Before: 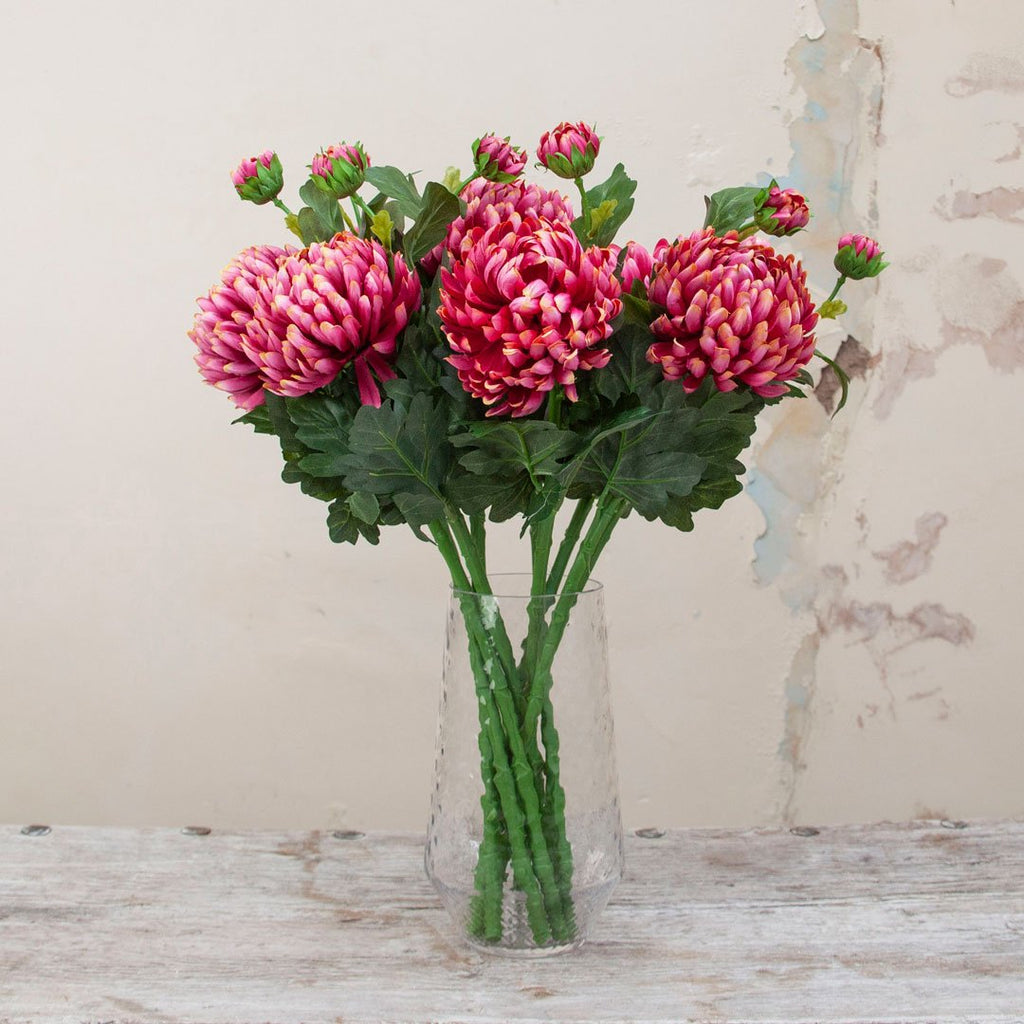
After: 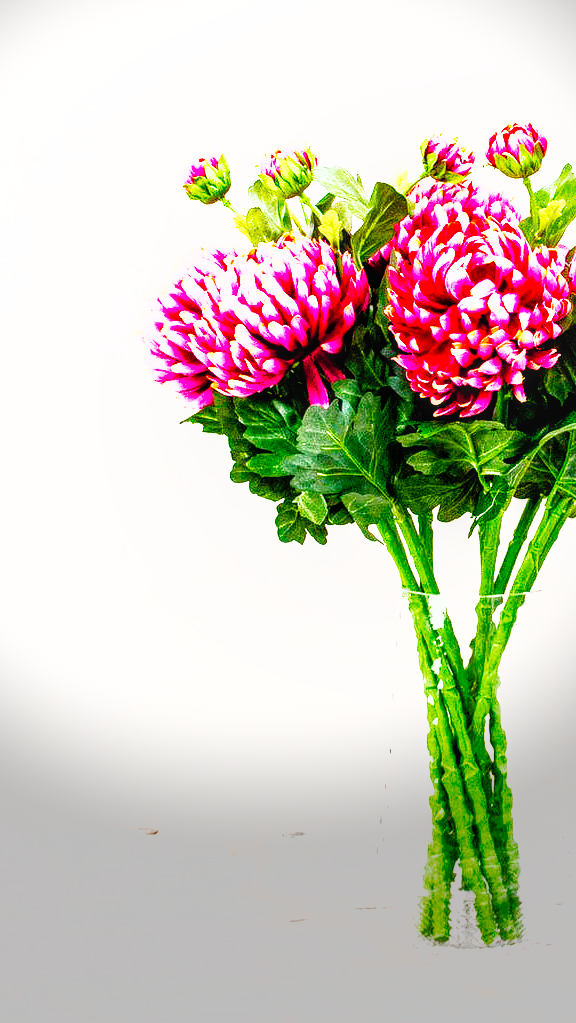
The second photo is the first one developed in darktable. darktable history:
exposure: black level correction 0.011, exposure 1.088 EV, compensate exposure bias true, compensate highlight preservation false
shadows and highlights: on, module defaults
color balance rgb: linear chroma grading › global chroma 9%, perceptual saturation grading › global saturation 36%, perceptual saturation grading › shadows 35%, perceptual brilliance grading › global brilliance 15%, perceptual brilliance grading › shadows -35%, global vibrance 15%
local contrast: on, module defaults
crop: left 5.114%, right 38.589%
tone equalizer: -8 EV -0.75 EV, -7 EV -0.7 EV, -6 EV -0.6 EV, -5 EV -0.4 EV, -3 EV 0.4 EV, -2 EV 0.6 EV, -1 EV 0.7 EV, +0 EV 0.75 EV, edges refinement/feathering 500, mask exposure compensation -1.57 EV, preserve details no
vignetting: fall-off start 68.33%, fall-off radius 30%, saturation 0.042, center (-0.066, -0.311), width/height ratio 0.992, shape 0.85, dithering 8-bit output
base curve: curves: ch0 [(0, 0) (0, 0.001) (0.001, 0.001) (0.004, 0.002) (0.007, 0.004) (0.015, 0.013) (0.033, 0.045) (0.052, 0.096) (0.075, 0.17) (0.099, 0.241) (0.163, 0.42) (0.219, 0.55) (0.259, 0.616) (0.327, 0.722) (0.365, 0.765) (0.522, 0.873) (0.547, 0.881) (0.689, 0.919) (0.826, 0.952) (1, 1)], preserve colors none
